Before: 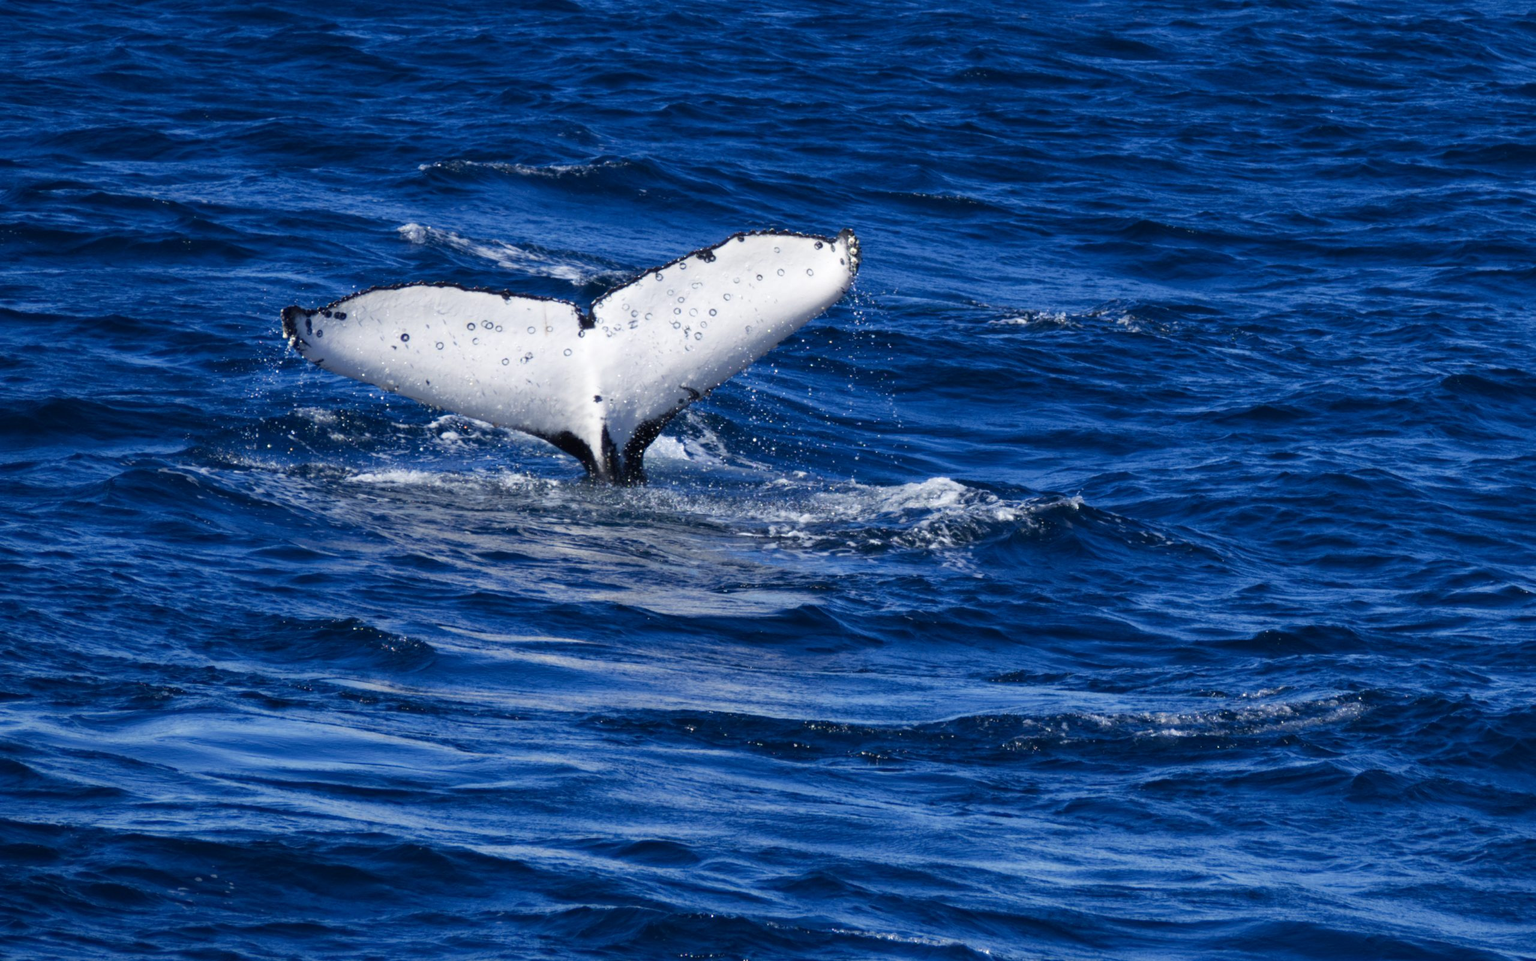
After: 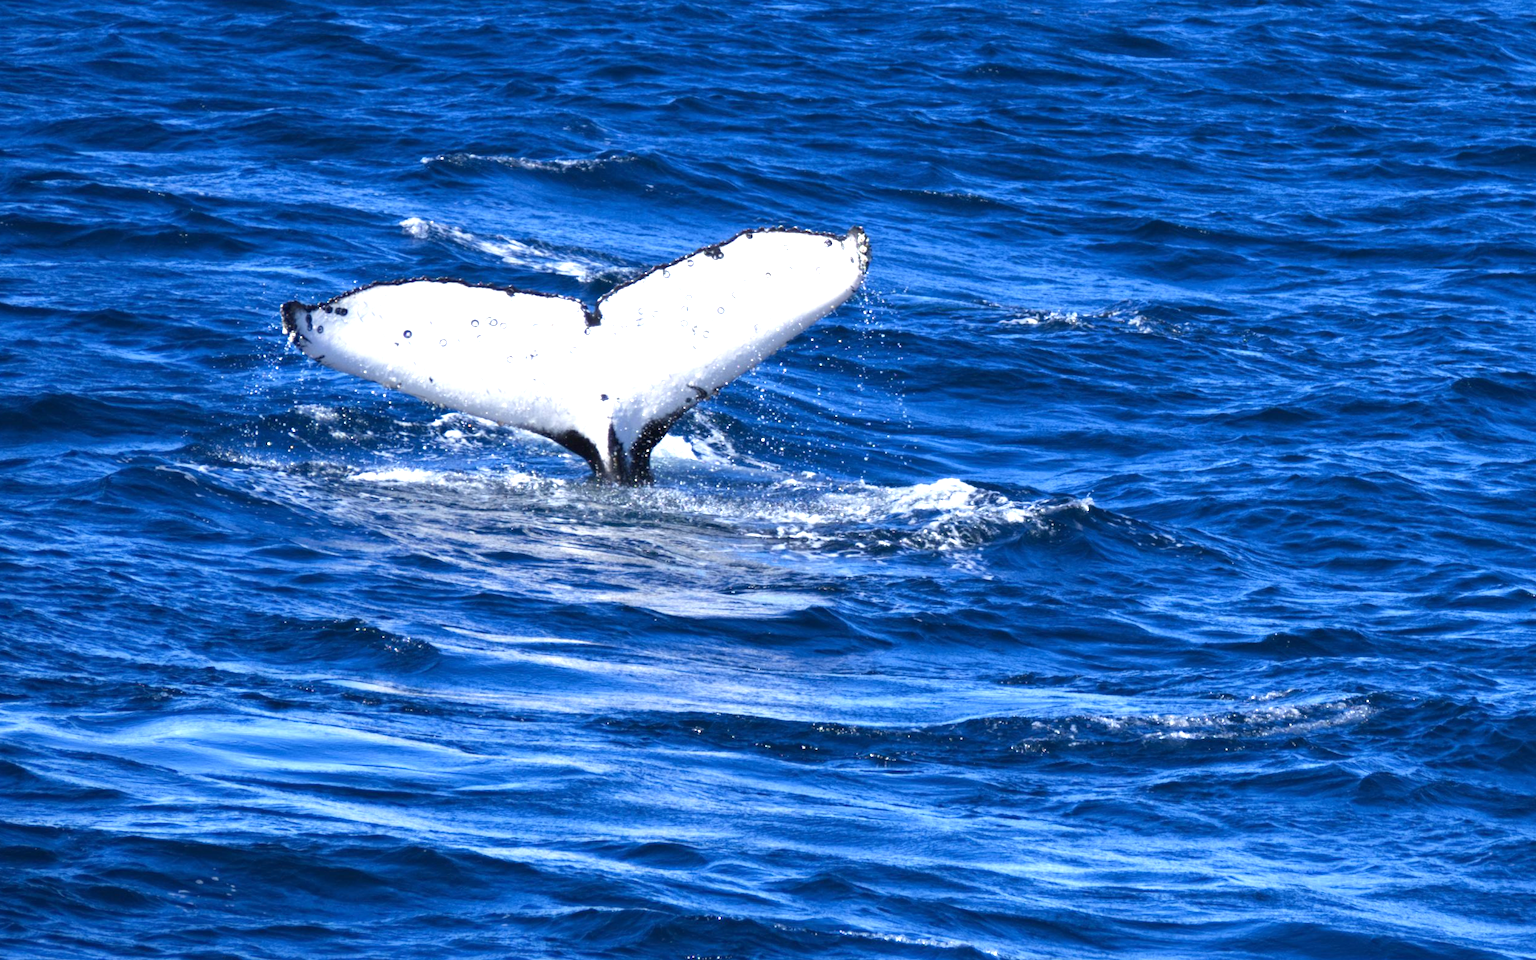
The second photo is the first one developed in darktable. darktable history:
exposure: exposure 1.2 EV, compensate highlight preservation false
rotate and perspective: rotation 0.174°, lens shift (vertical) 0.013, lens shift (horizontal) 0.019, shear 0.001, automatic cropping original format, crop left 0.007, crop right 0.991, crop top 0.016, crop bottom 0.997
